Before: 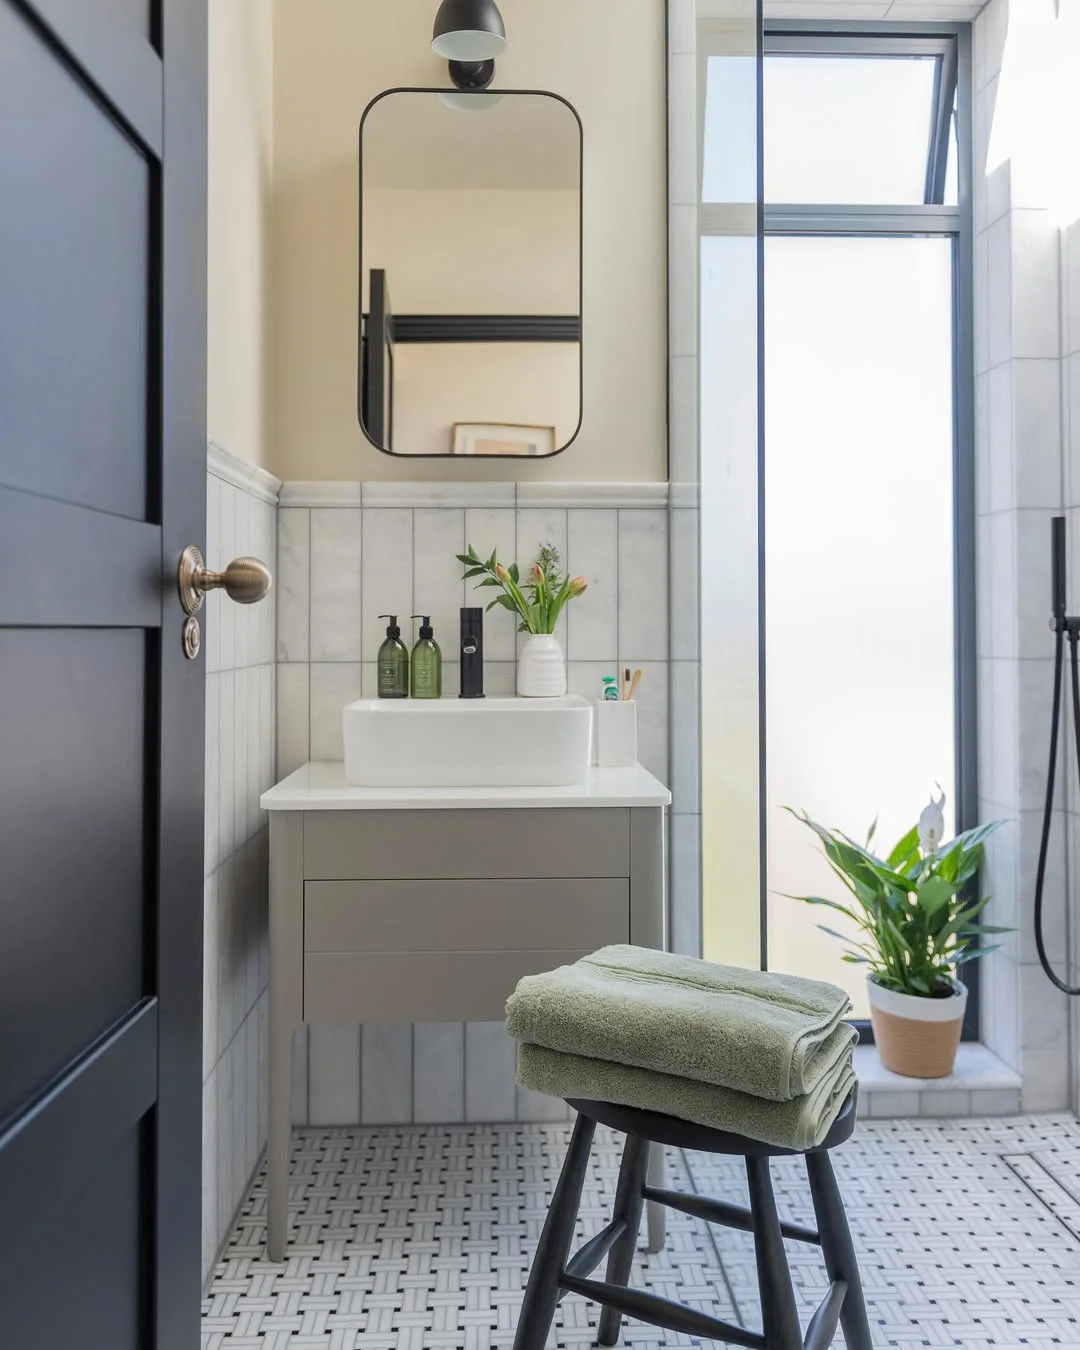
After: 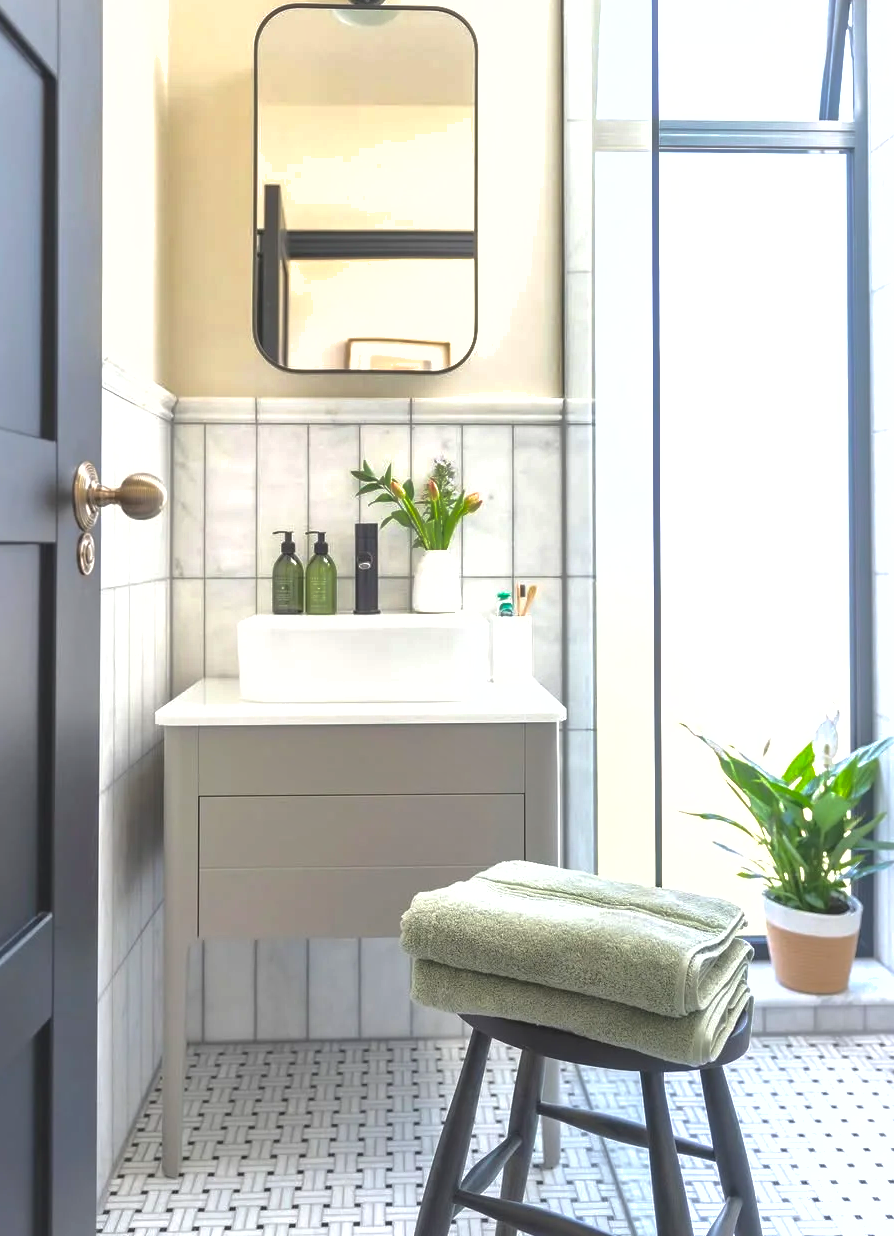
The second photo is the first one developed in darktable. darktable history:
shadows and highlights: on, module defaults
exposure: black level correction -0.005, exposure 1.002 EV, compensate highlight preservation false
crop: left 9.807%, top 6.259%, right 7.334%, bottom 2.177%
